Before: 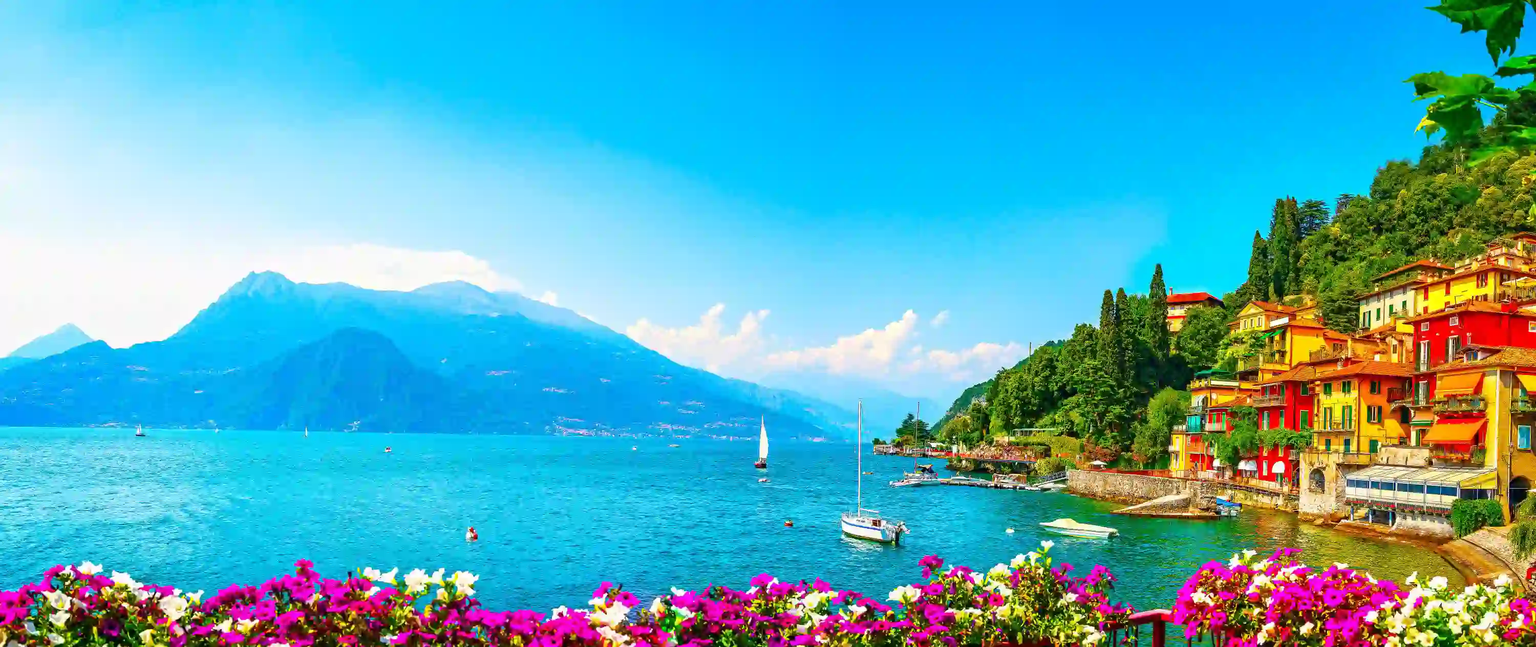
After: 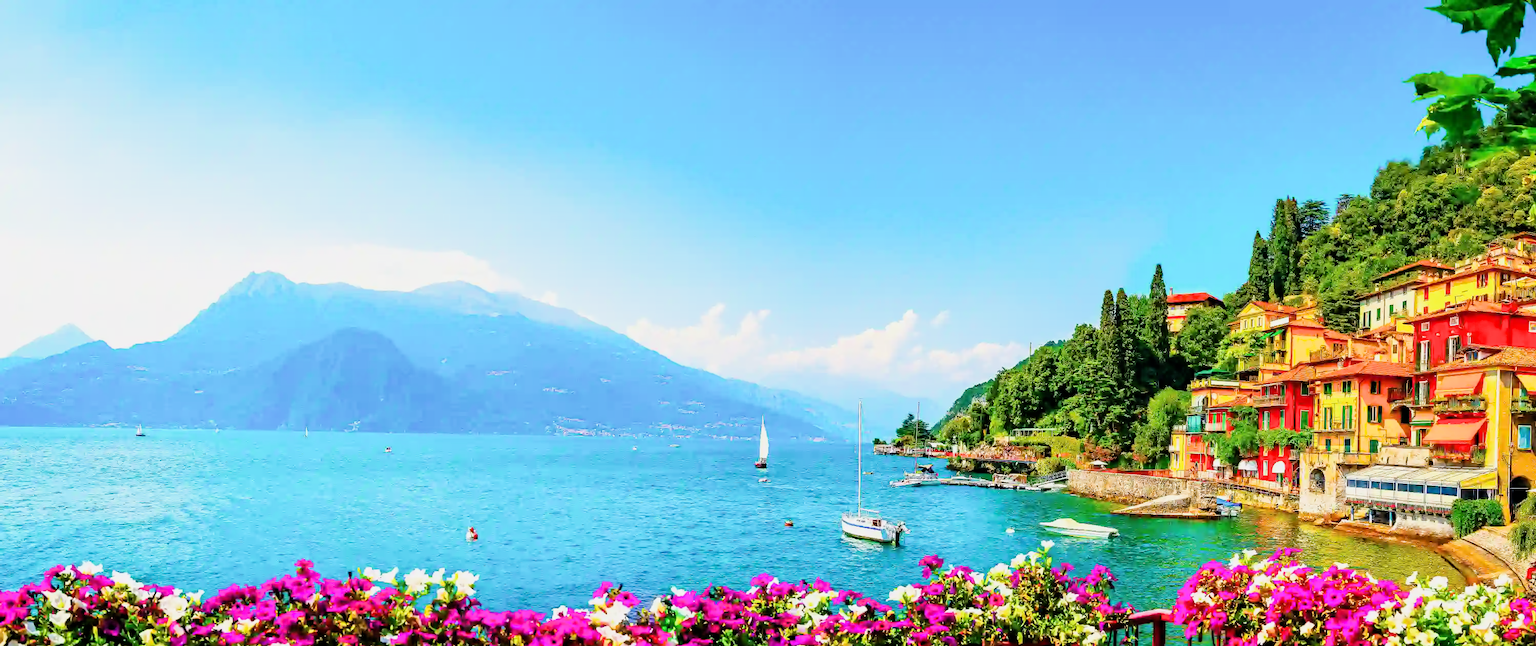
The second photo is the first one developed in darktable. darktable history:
exposure: exposure 0.556 EV, compensate highlight preservation false
filmic rgb: black relative exposure -5 EV, hardness 2.88, contrast 1.3, highlights saturation mix -30%
